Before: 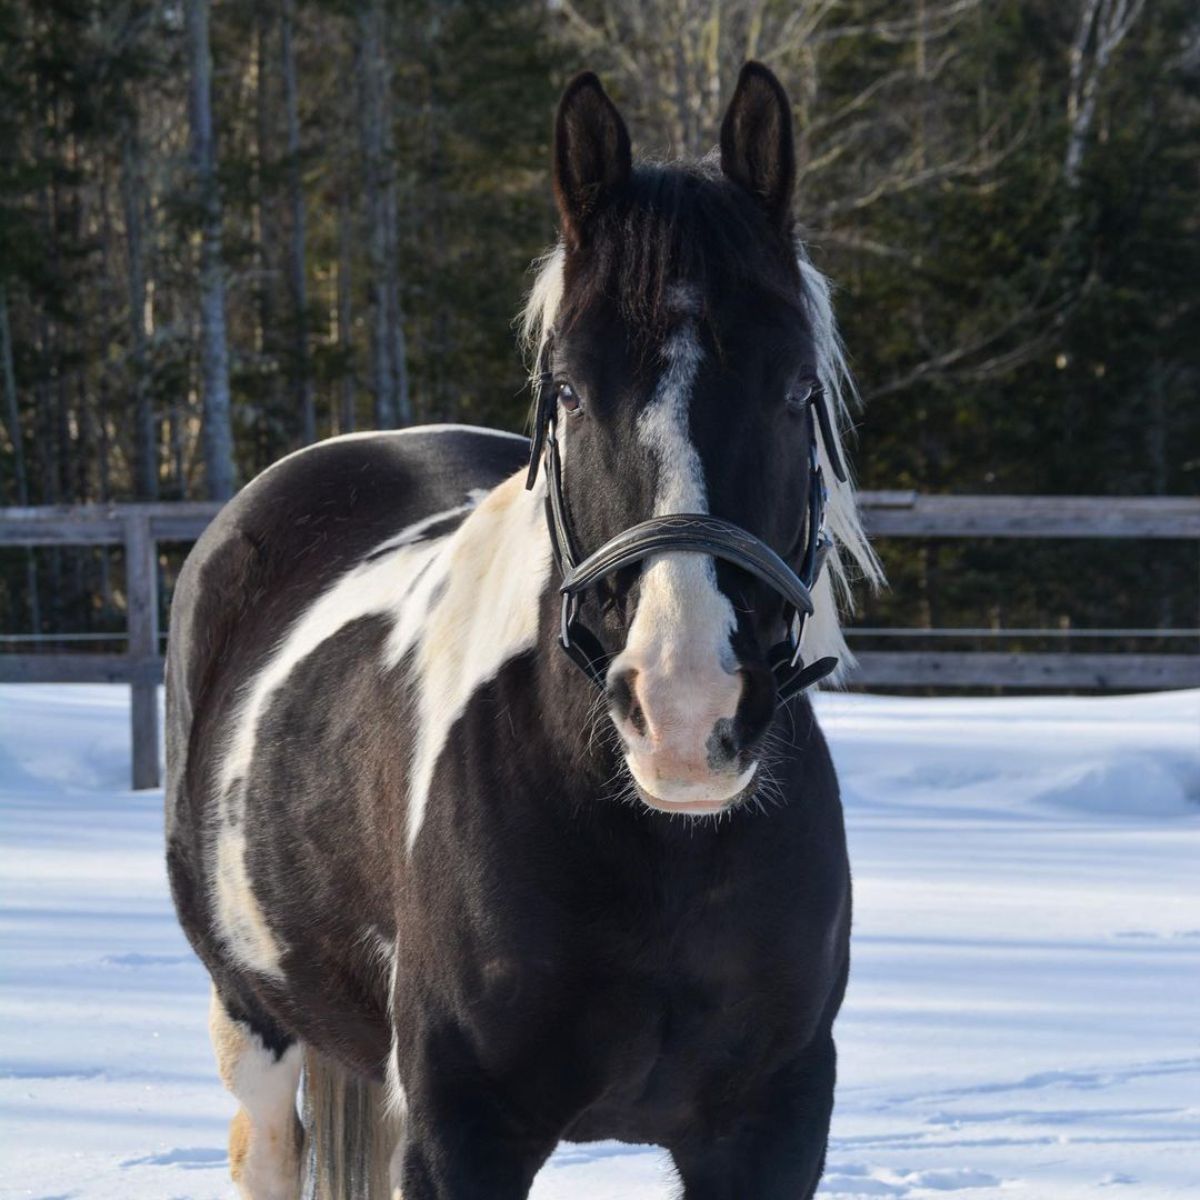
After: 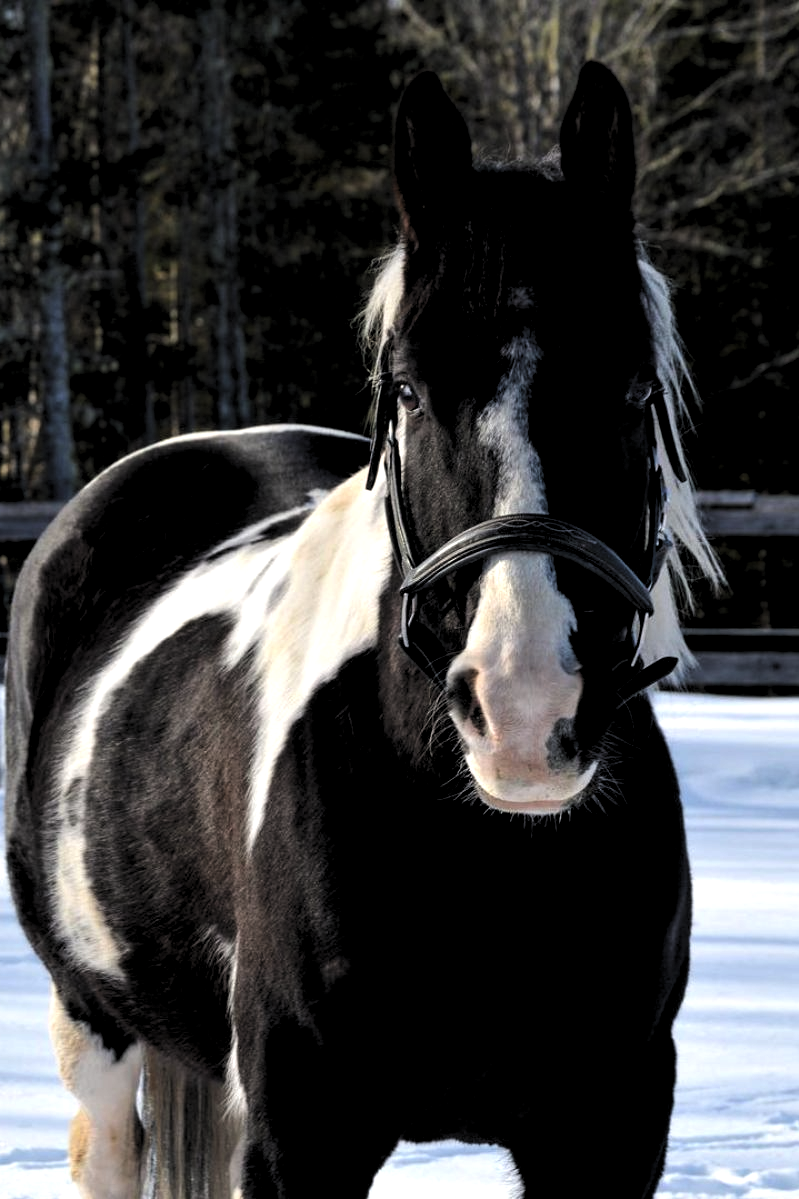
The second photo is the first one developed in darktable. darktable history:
levels: levels [0.182, 0.542, 0.902]
crop and rotate: left 13.342%, right 19.991%
